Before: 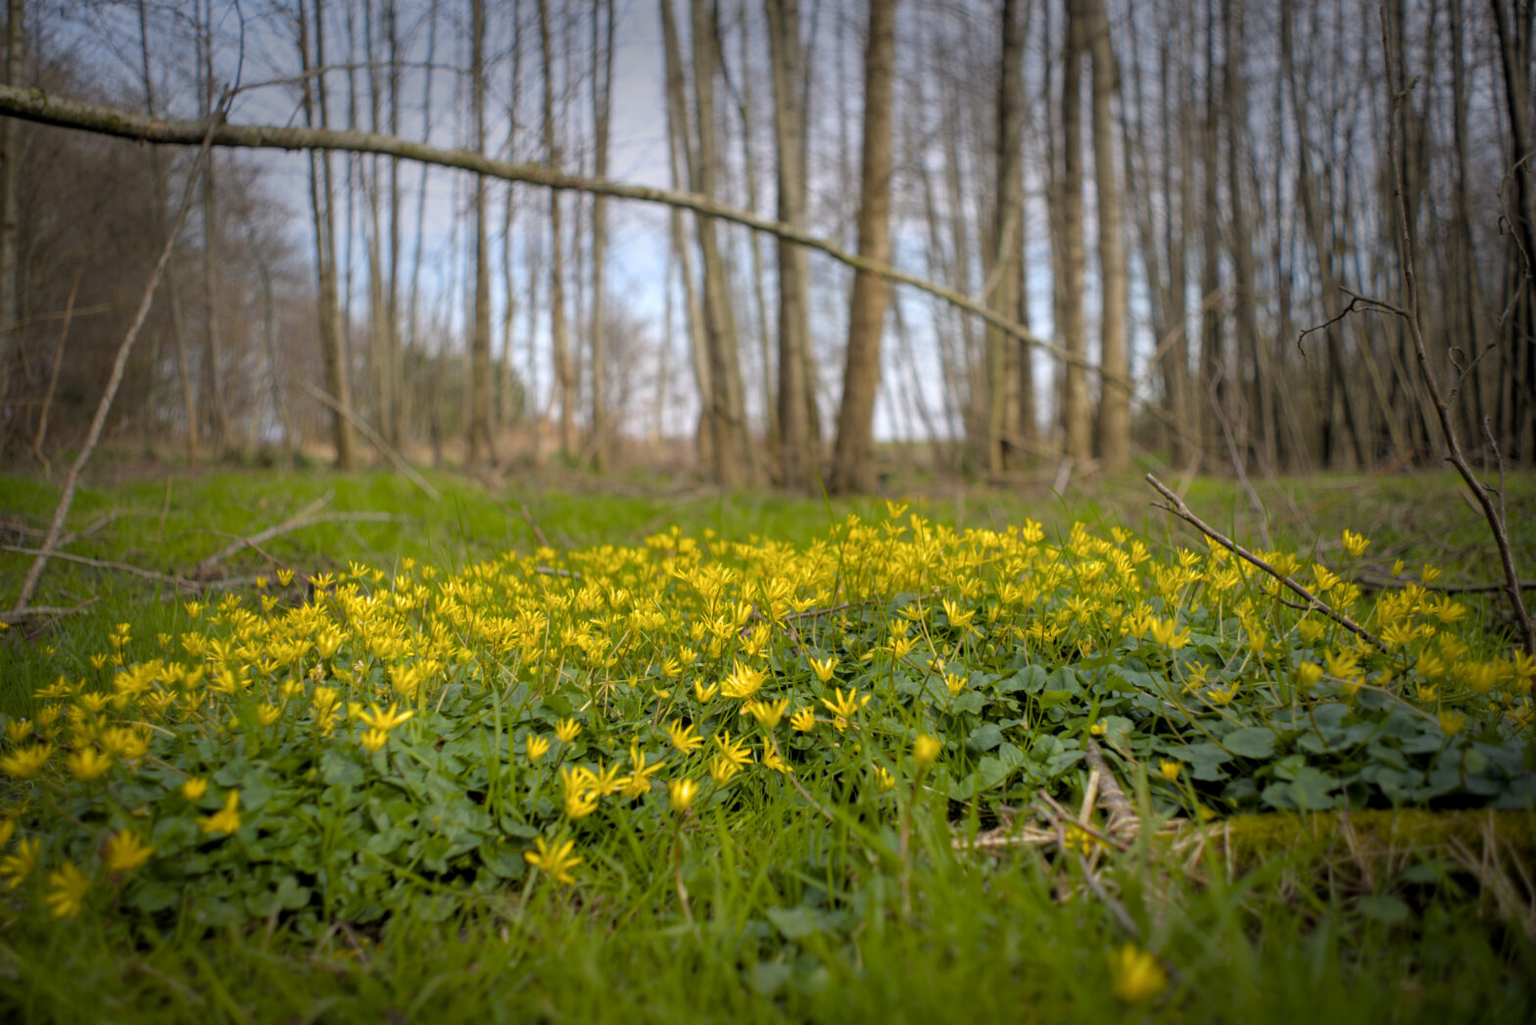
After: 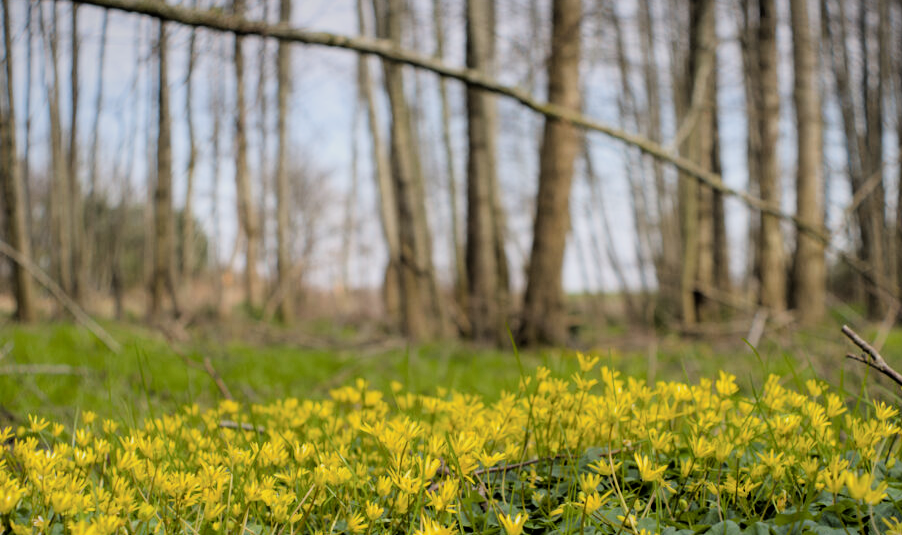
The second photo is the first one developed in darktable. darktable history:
filmic rgb: black relative exposure -5.12 EV, white relative exposure 3.96 EV, hardness 2.88, contrast 1.411, highlights saturation mix -18.92%
crop: left 20.974%, top 15.164%, right 21.486%, bottom 33.669%
